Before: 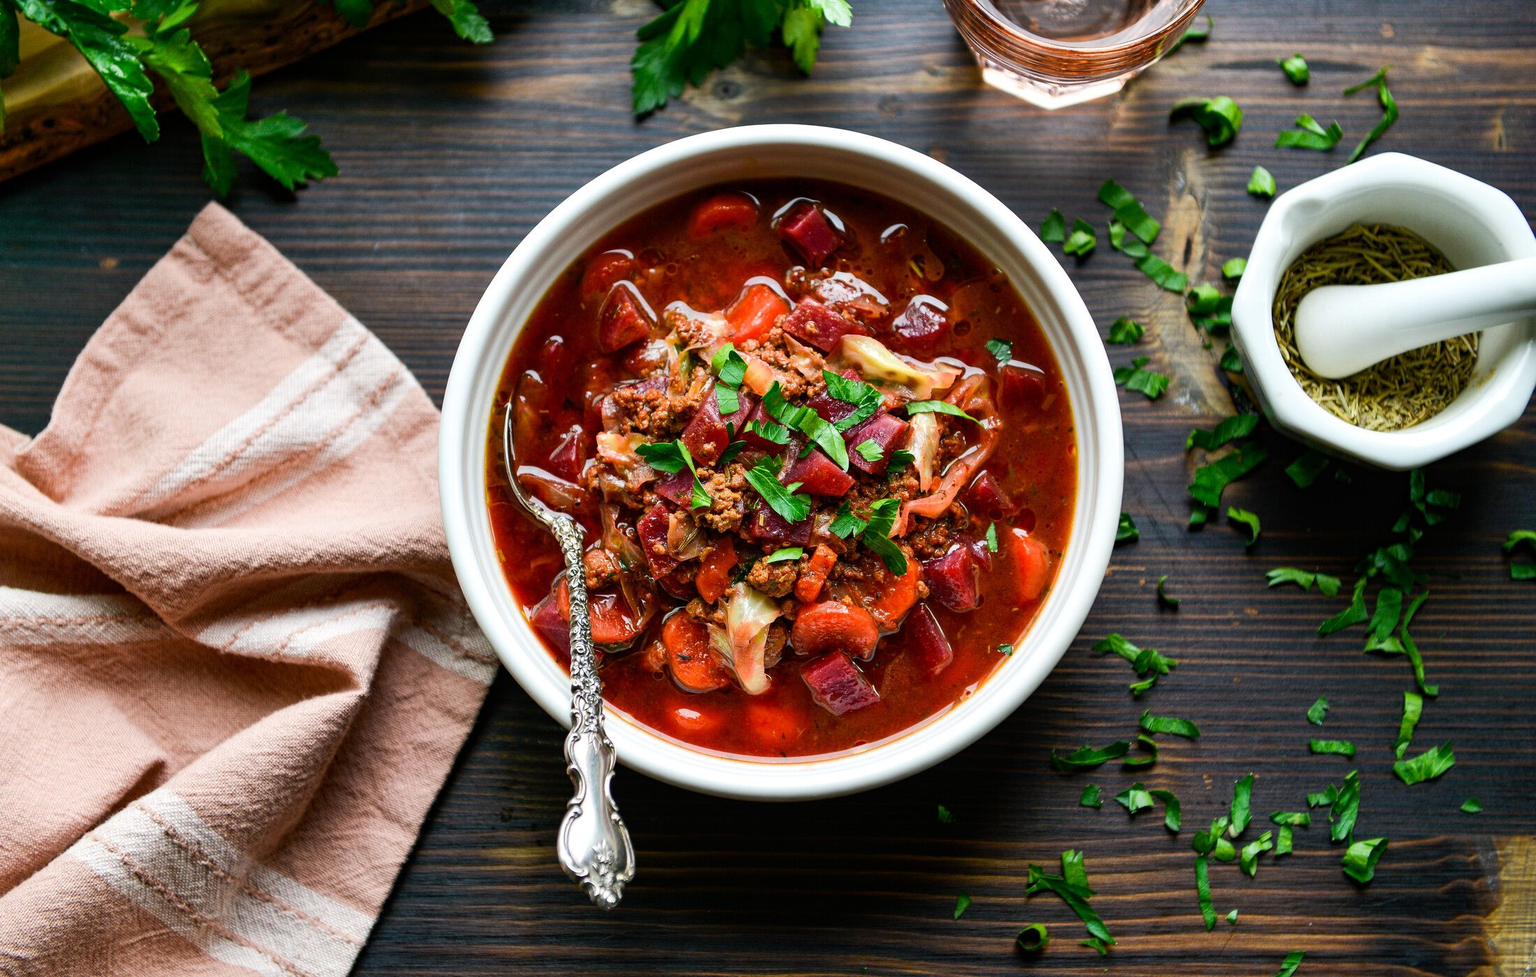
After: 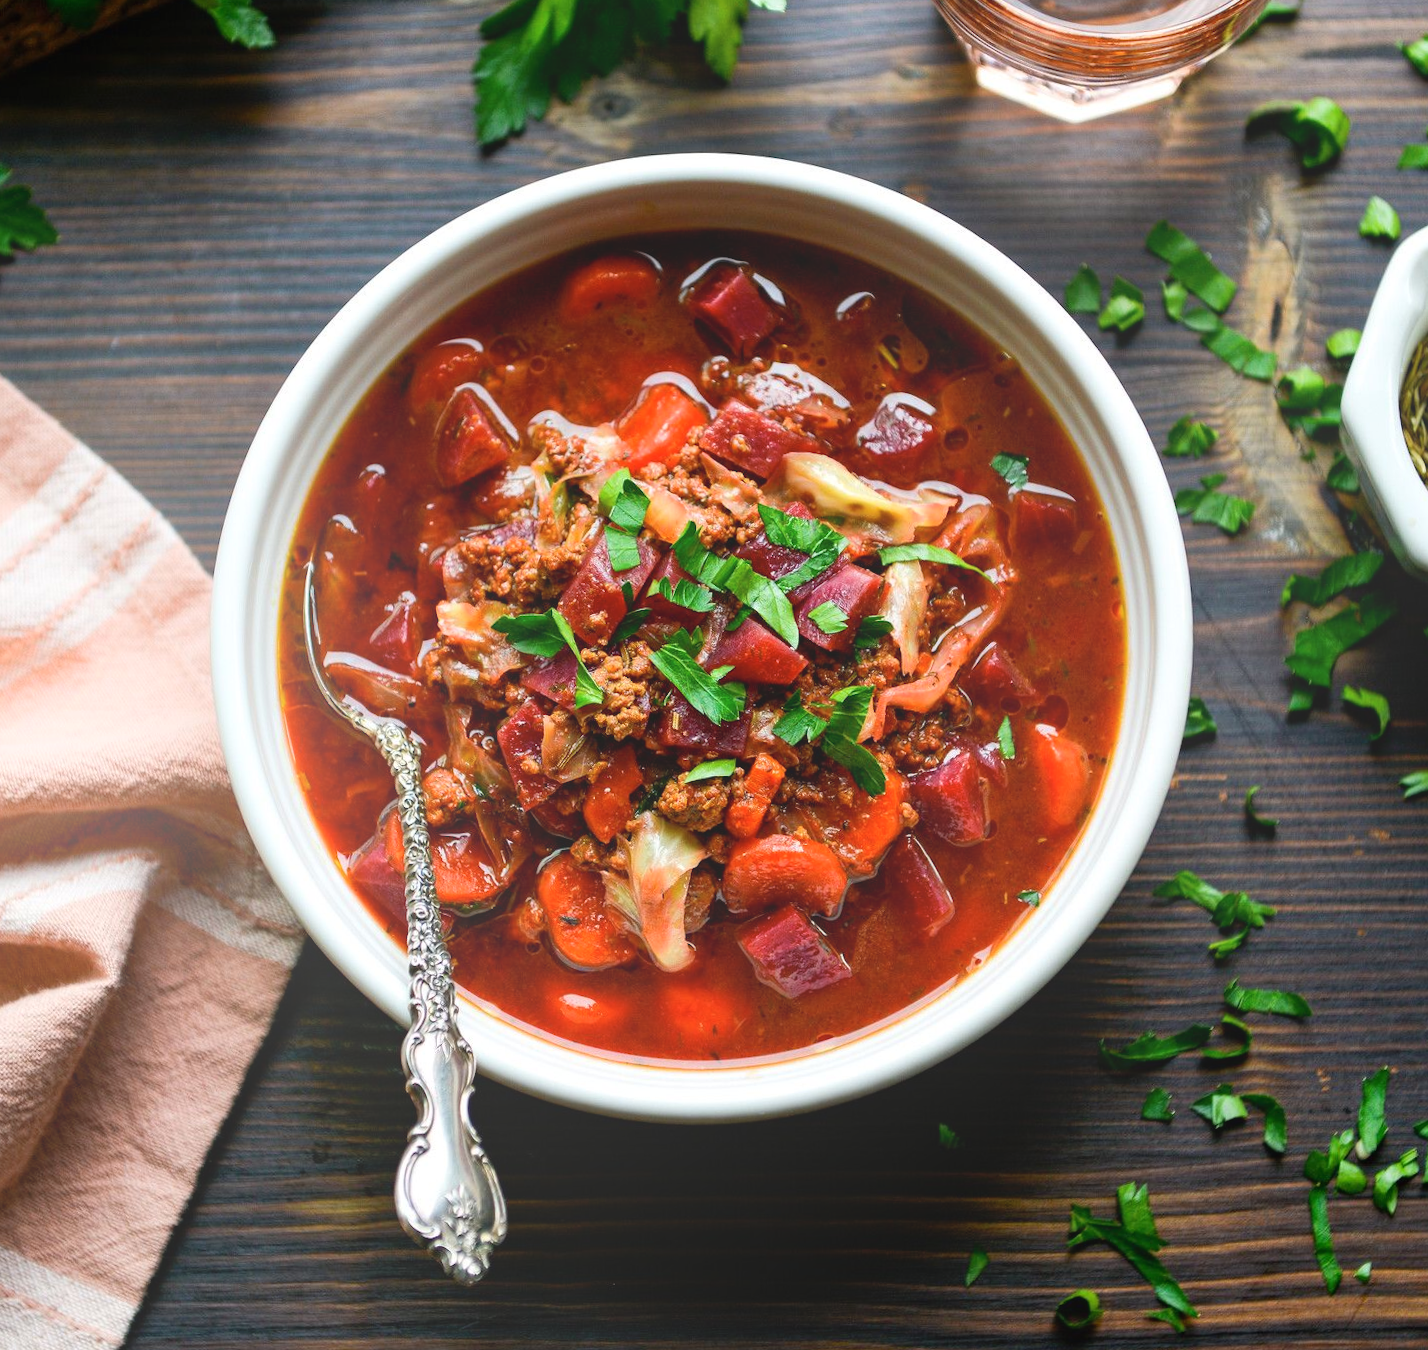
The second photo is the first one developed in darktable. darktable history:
bloom: size 40%
crop and rotate: left 18.442%, right 15.508%
rotate and perspective: rotation -1.42°, crop left 0.016, crop right 0.984, crop top 0.035, crop bottom 0.965
